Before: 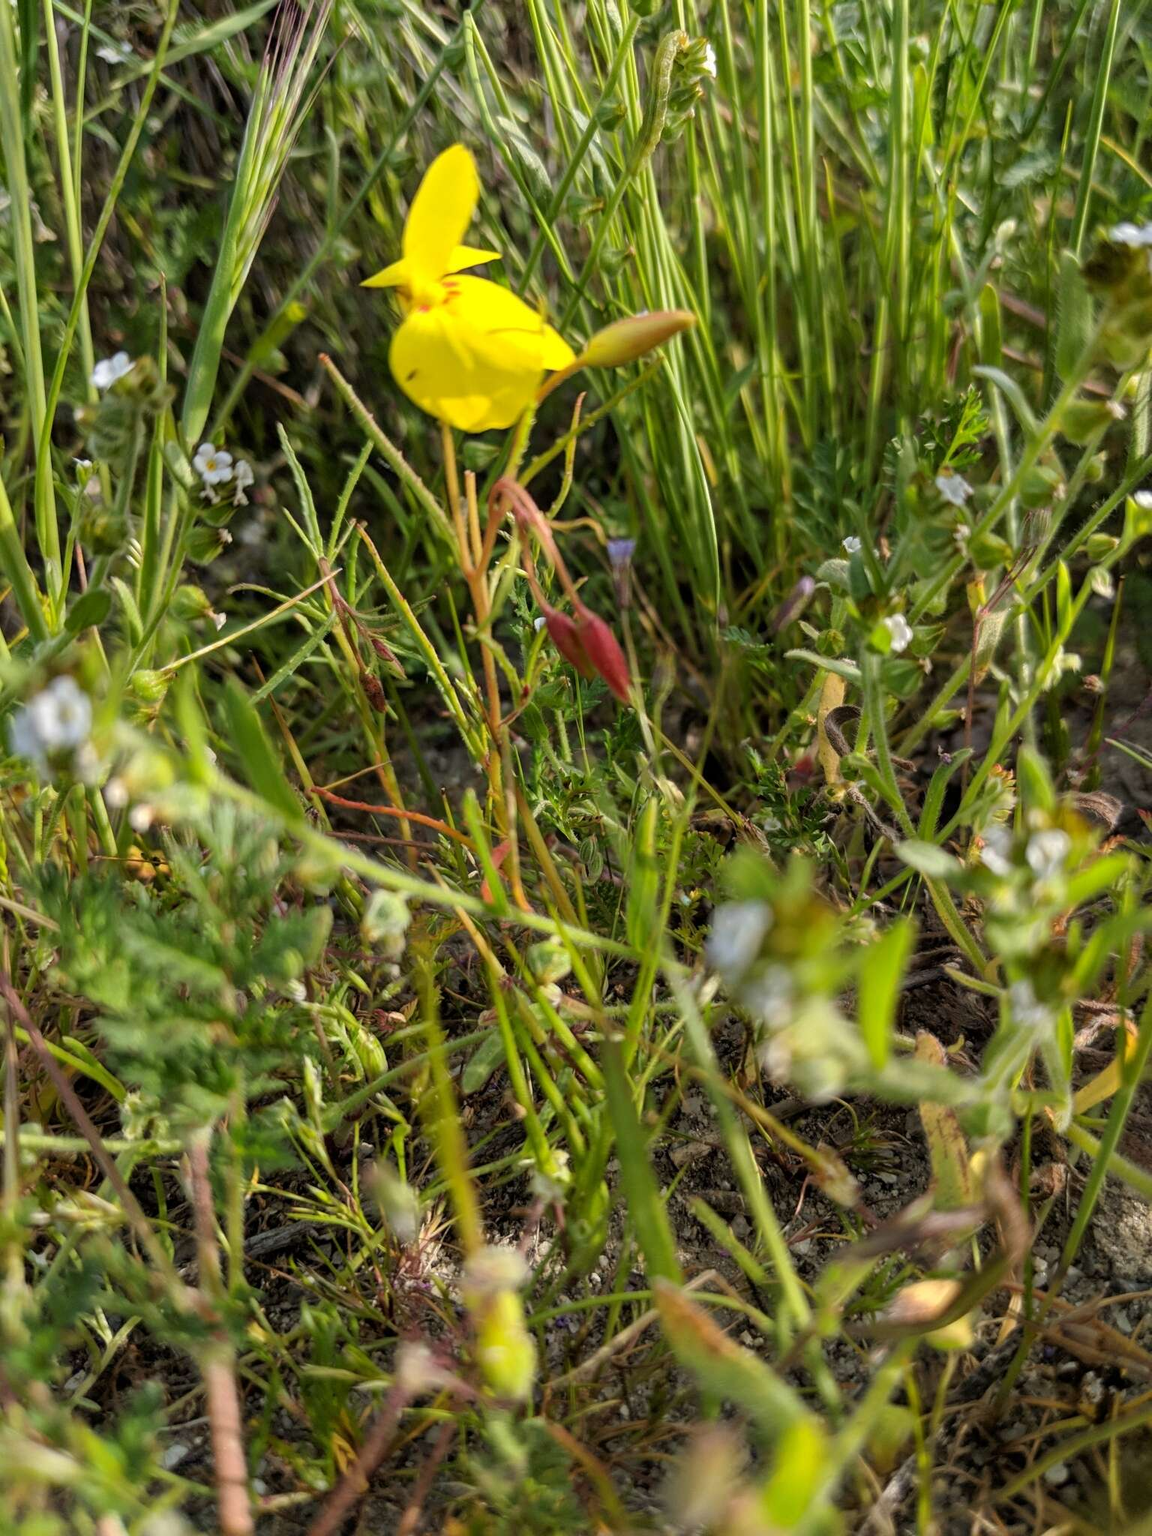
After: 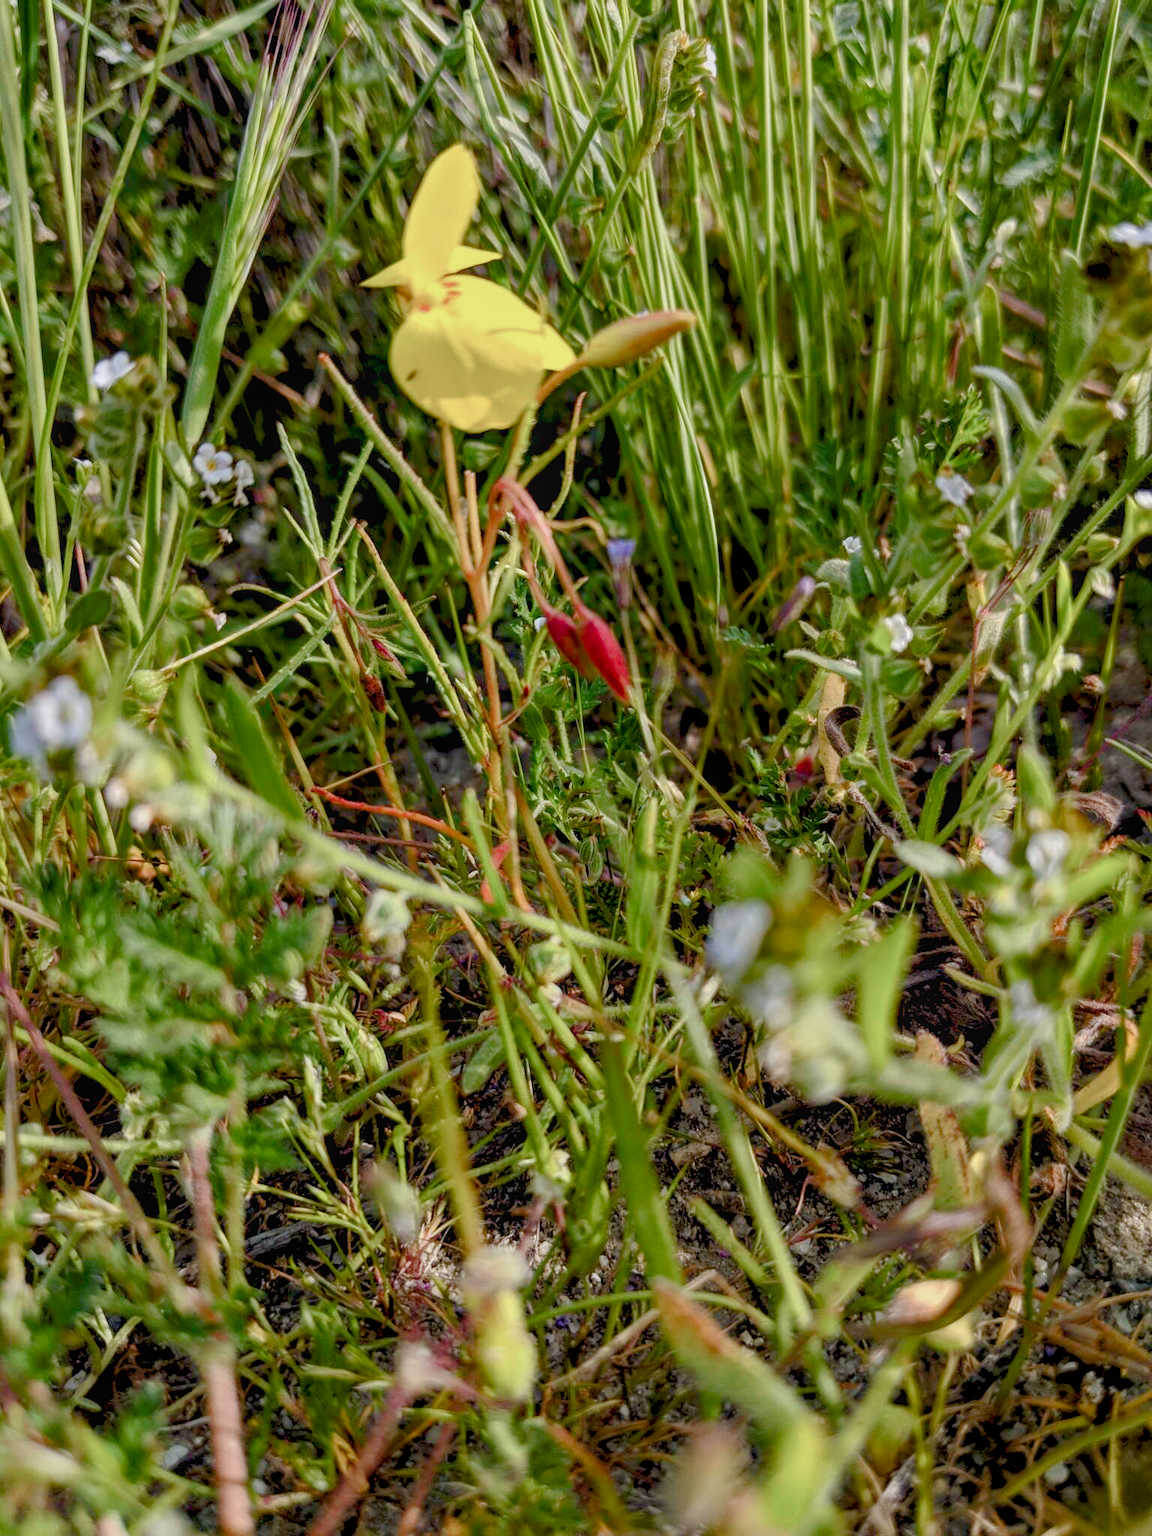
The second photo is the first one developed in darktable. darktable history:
color balance rgb: perceptual saturation grading › global saturation 20%, perceptual saturation grading › highlights -50.5%, perceptual saturation grading › shadows 31.007%, contrast -29.758%
local contrast: detail 109%
contrast equalizer: octaves 7, y [[0.6 ×6], [0.55 ×6], [0 ×6], [0 ×6], [0 ×6]]
